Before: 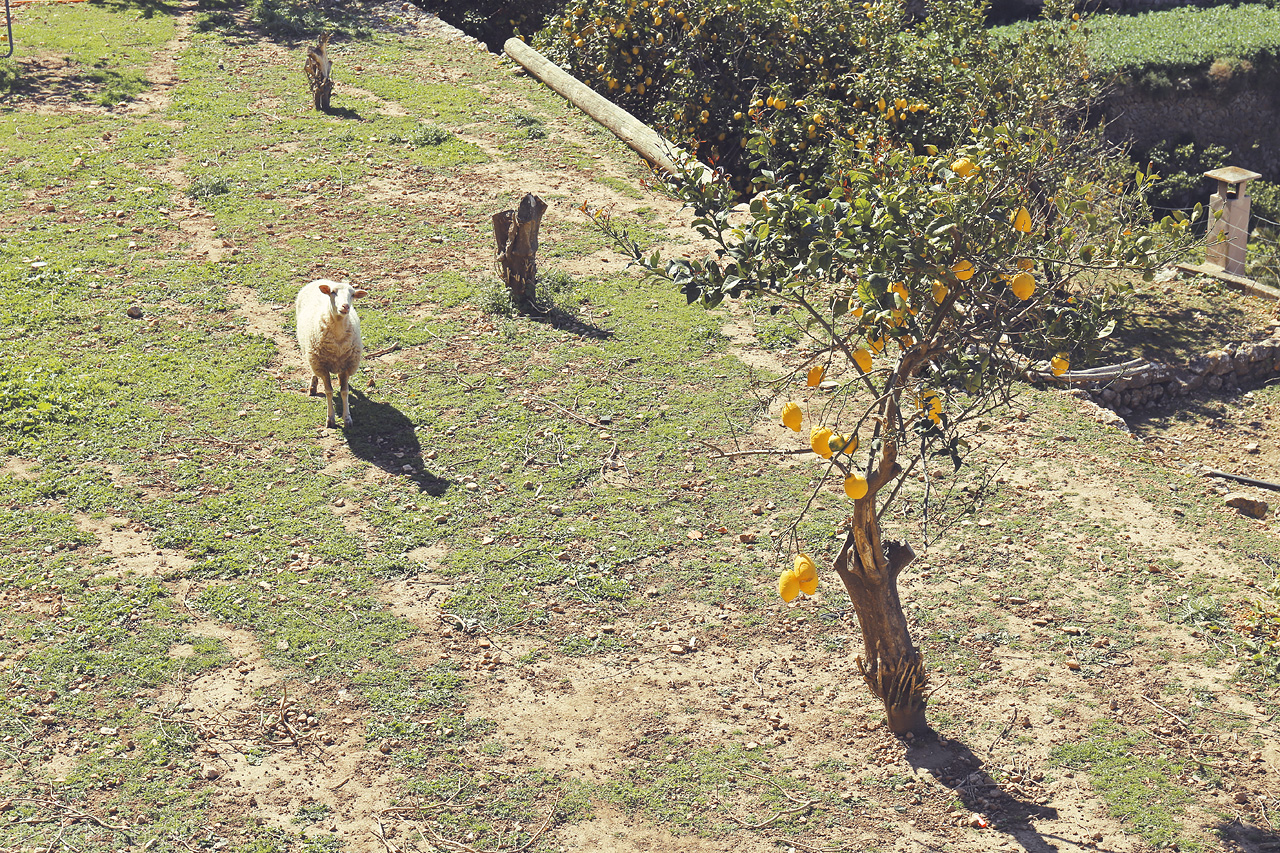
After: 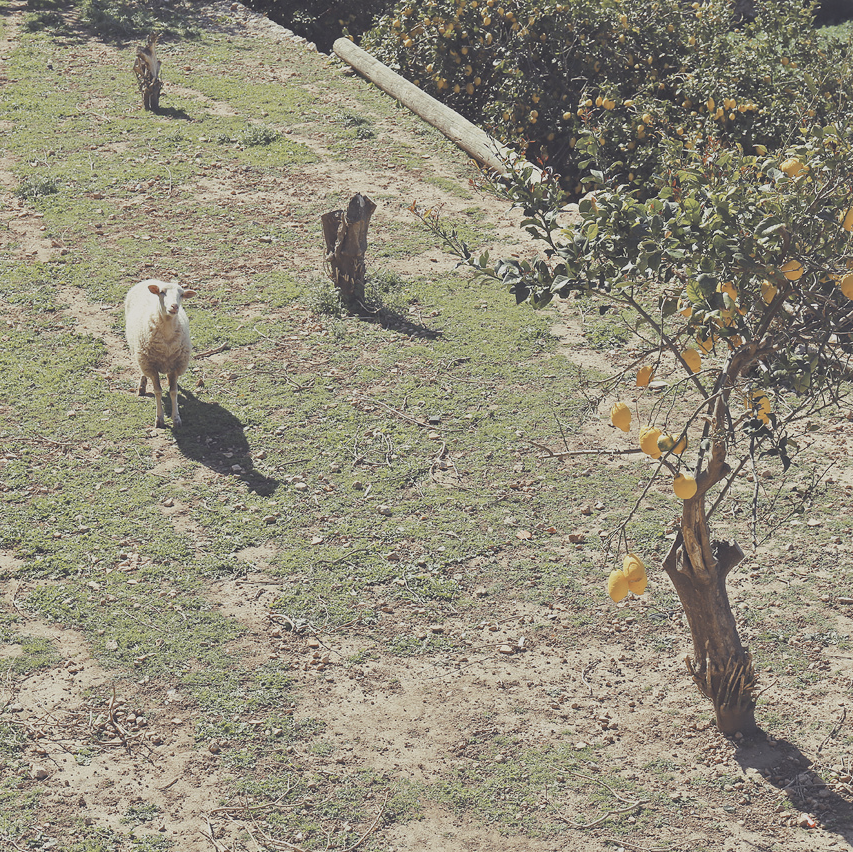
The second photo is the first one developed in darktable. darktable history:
contrast brightness saturation: contrast -0.26, saturation -0.43
crop and rotate: left 13.409%, right 19.924%
